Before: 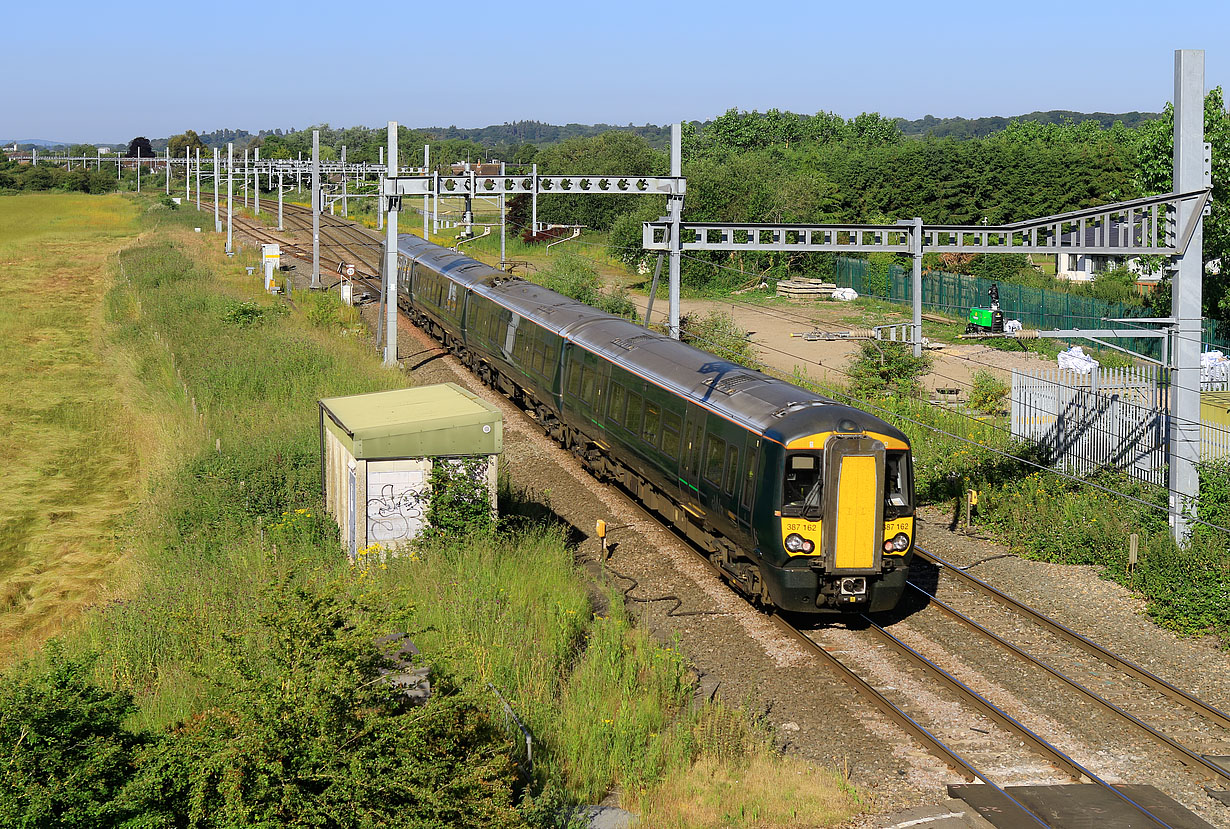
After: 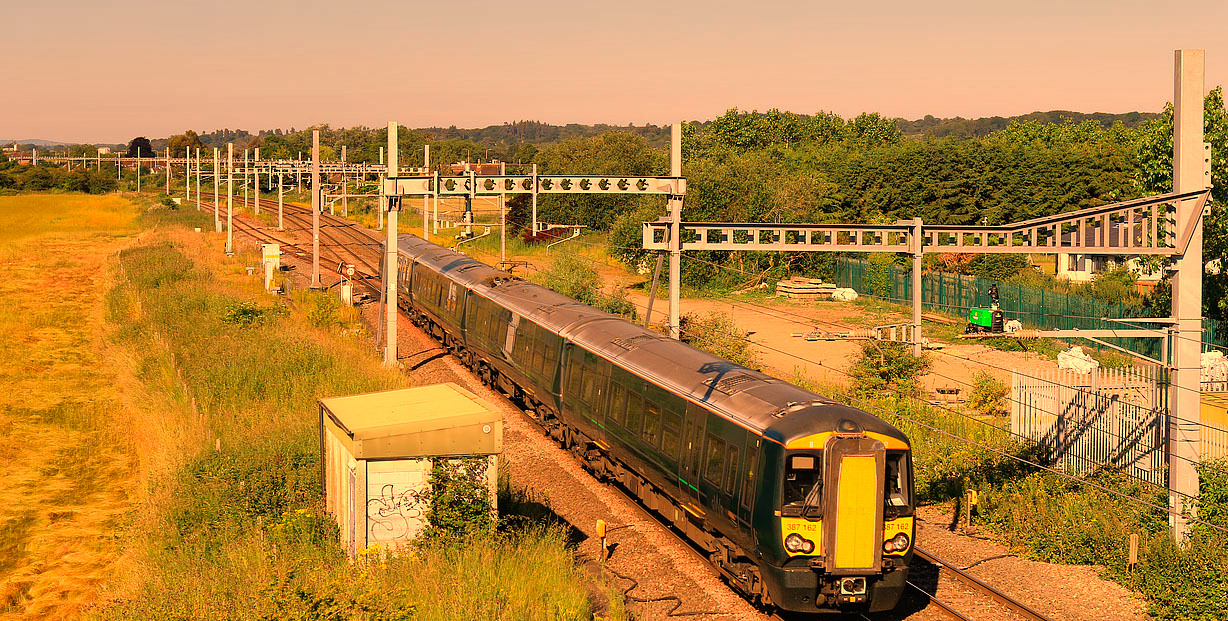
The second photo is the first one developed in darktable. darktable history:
crop: bottom 24.967%
shadows and highlights: soften with gaussian
white balance: red 1.467, blue 0.684
contrast brightness saturation: saturation 0.1
